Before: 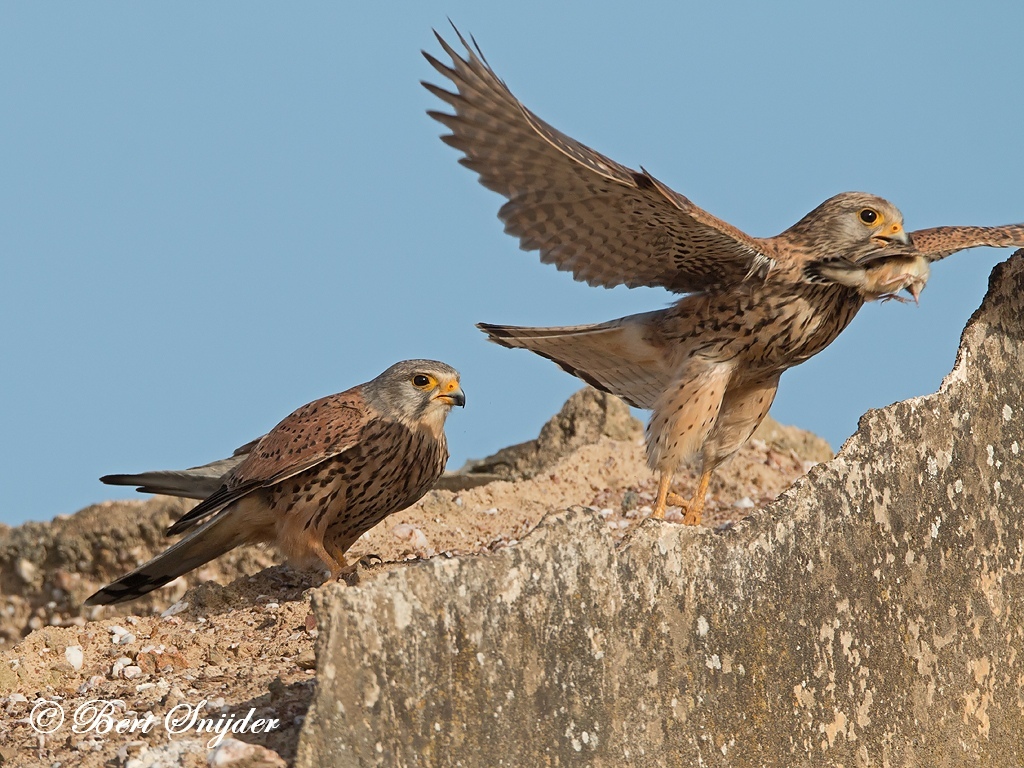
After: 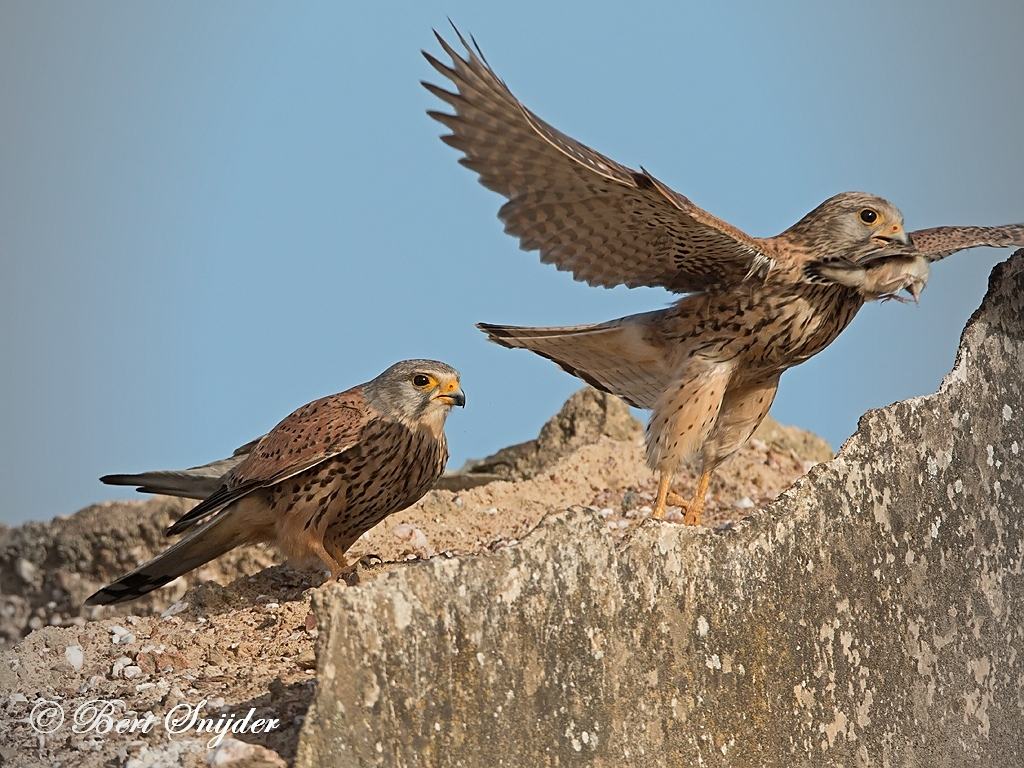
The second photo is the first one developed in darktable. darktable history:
sharpen: amount 0.213
vignetting: fall-off start 96.1%, fall-off radius 100.13%, brightness -0.439, saturation -0.69, width/height ratio 0.613
